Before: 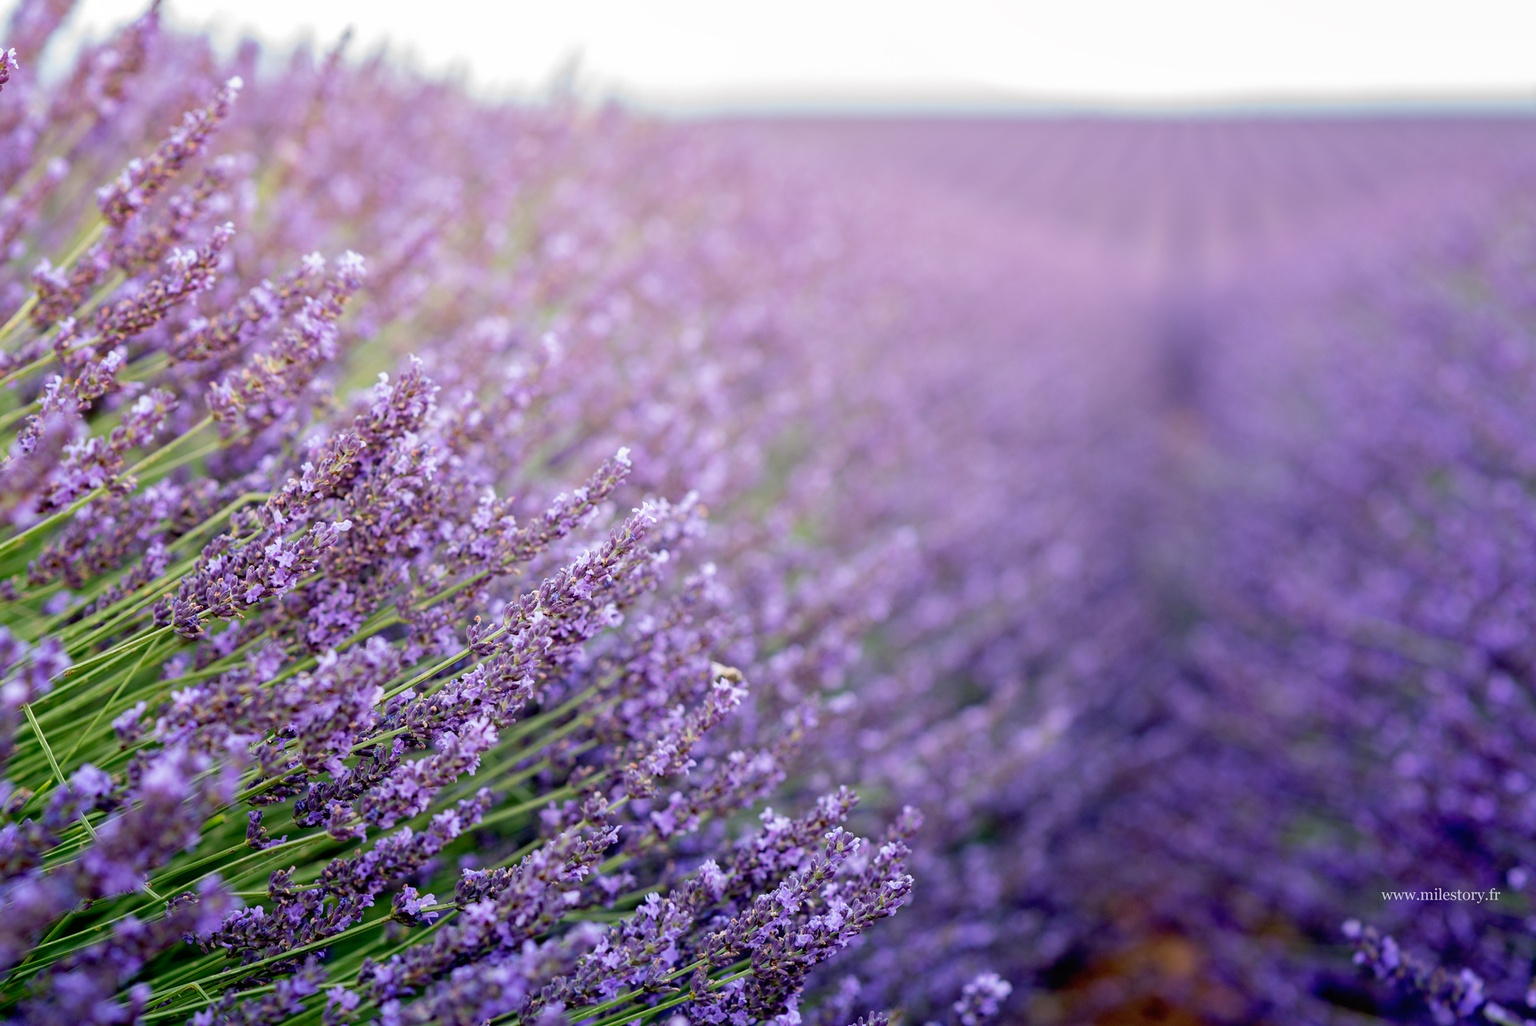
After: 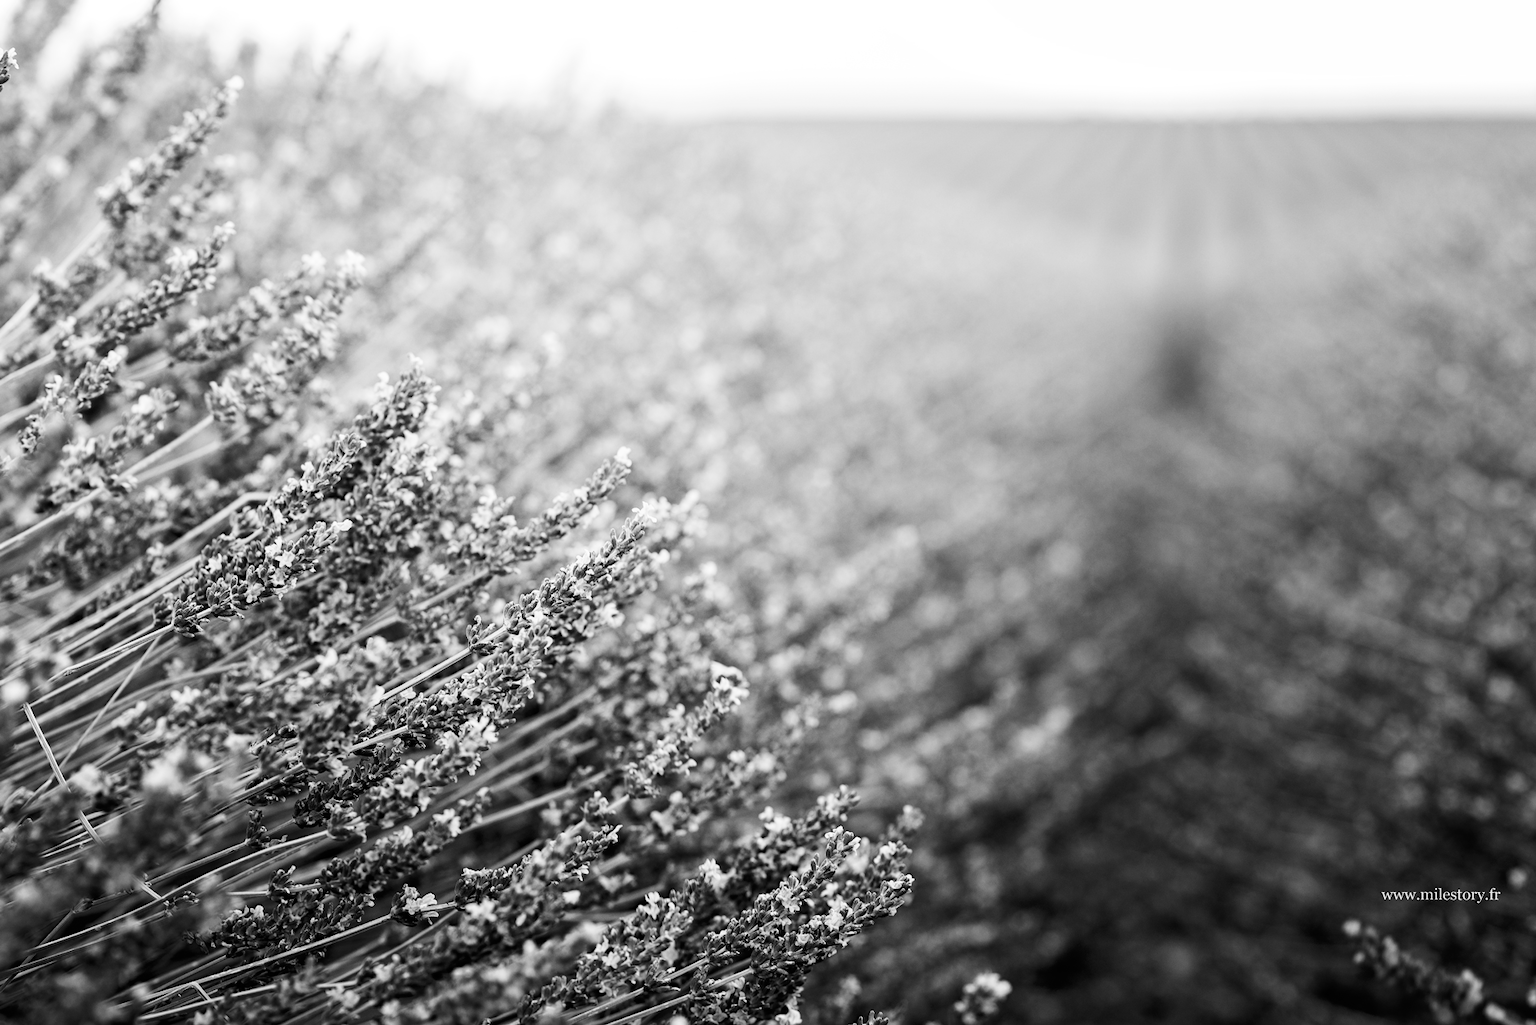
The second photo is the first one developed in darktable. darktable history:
exposure: compensate exposure bias true, compensate highlight preservation false
contrast brightness saturation: contrast 0.4, brightness 0.1, saturation 0.21
monochrome: on, module defaults
